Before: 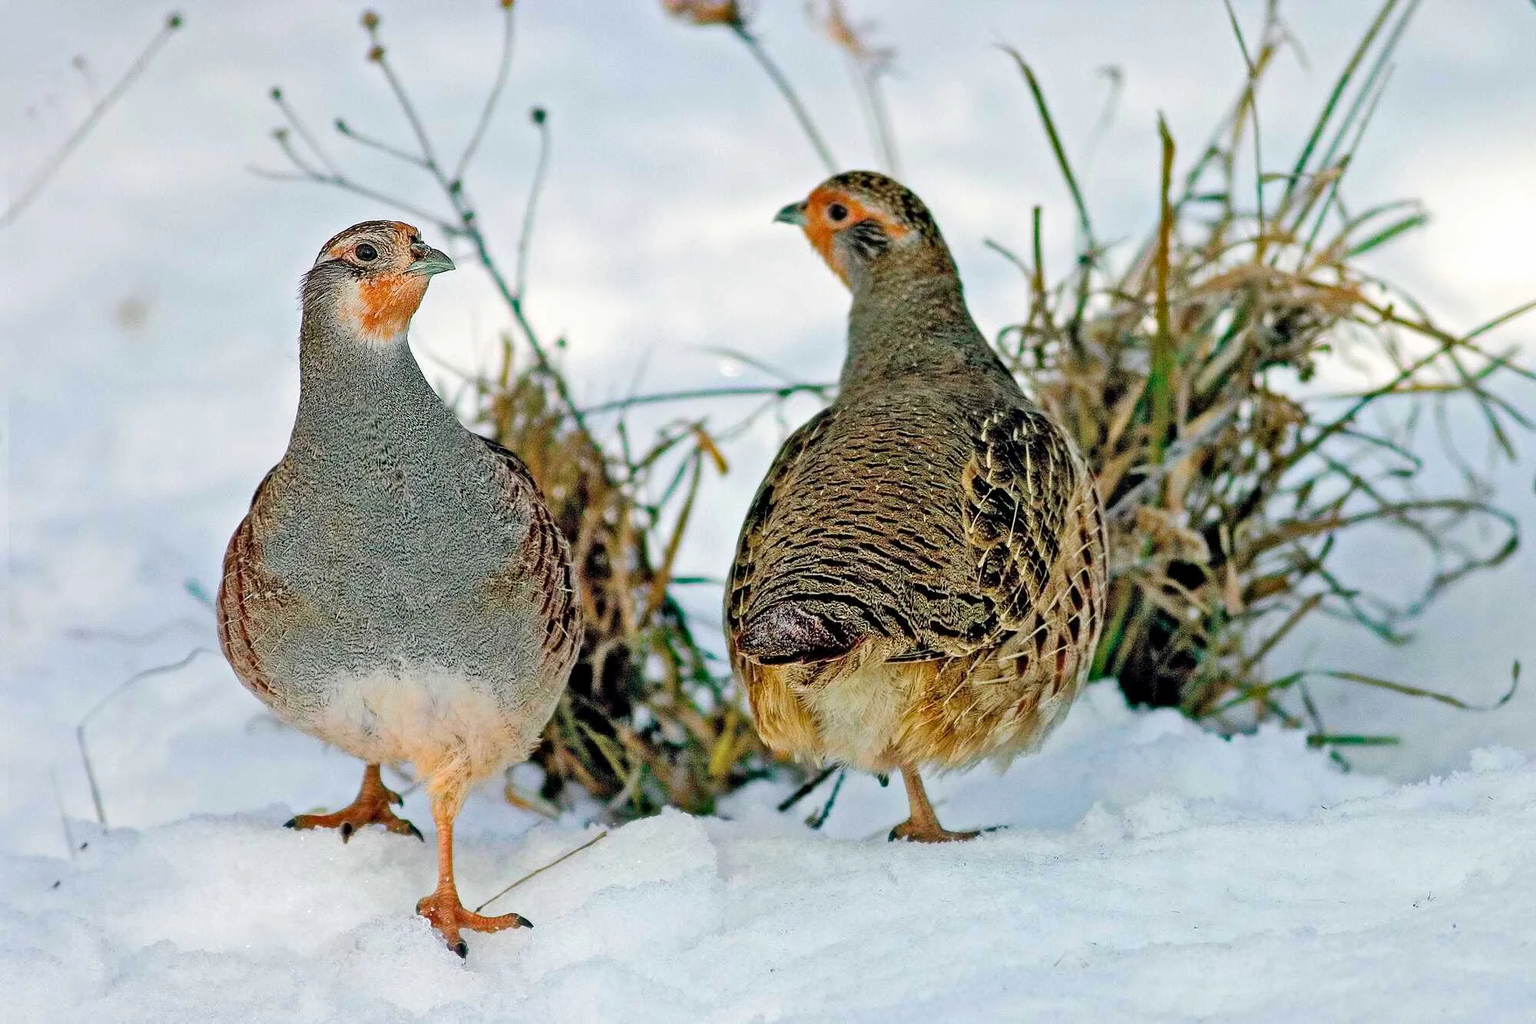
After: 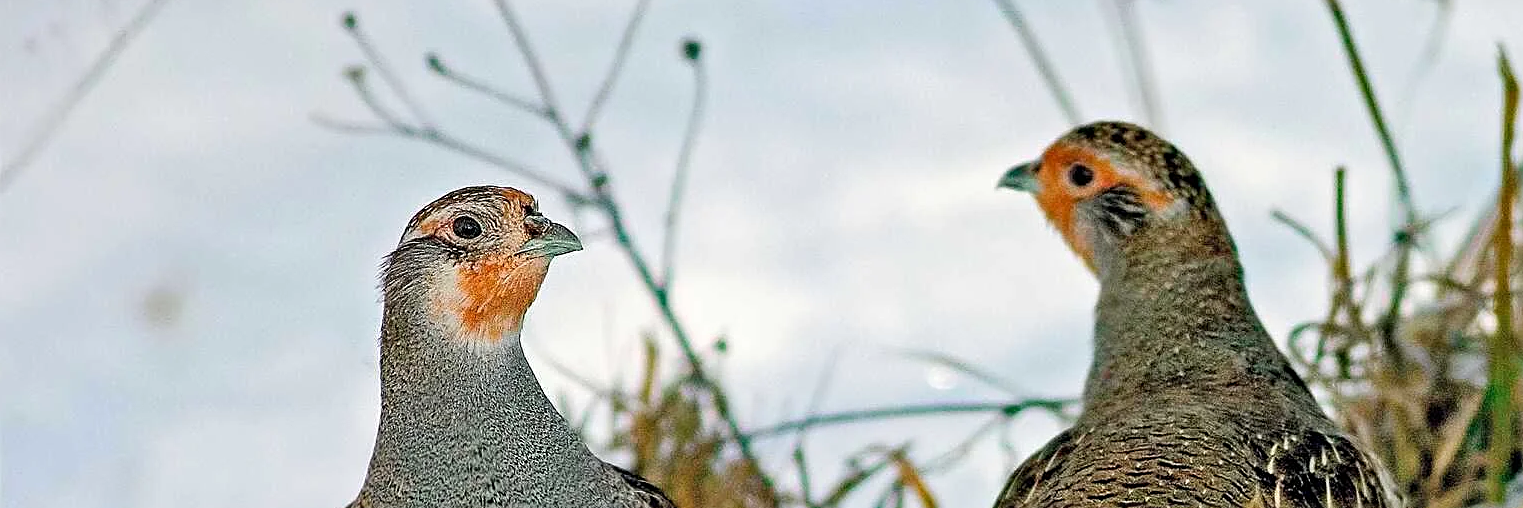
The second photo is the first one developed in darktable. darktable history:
sharpen: on, module defaults
crop: left 0.507%, top 7.64%, right 23.299%, bottom 54.196%
